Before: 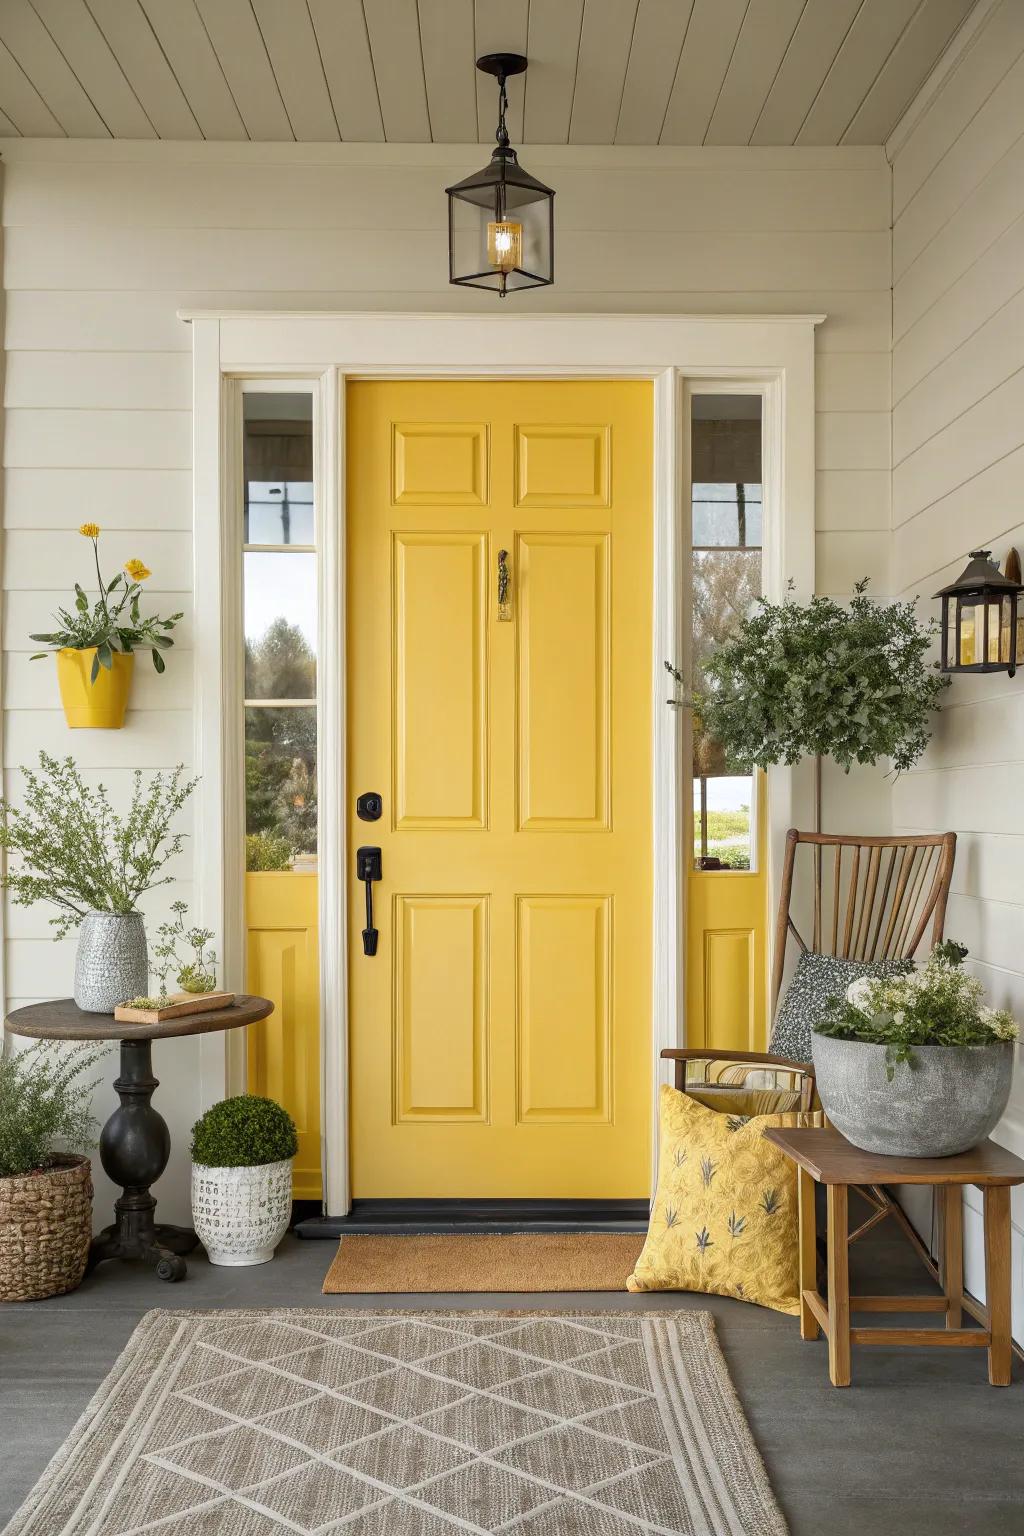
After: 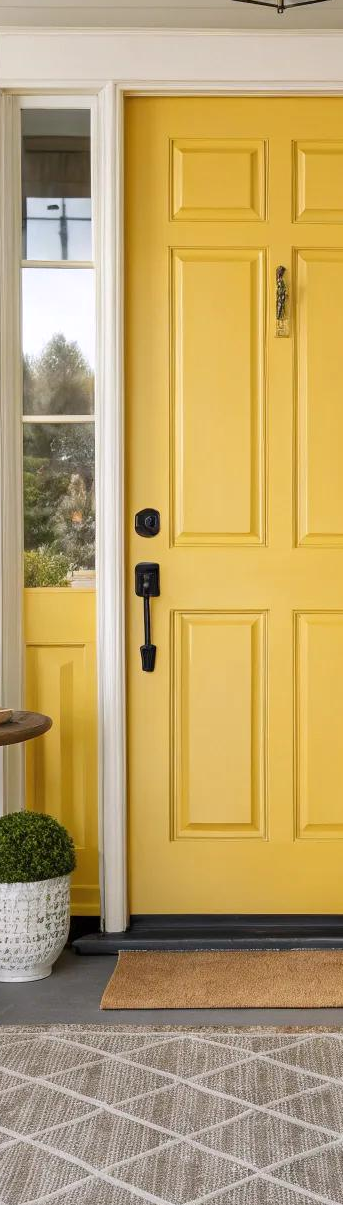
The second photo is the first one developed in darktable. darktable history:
white balance: red 1.009, blue 1.027
crop and rotate: left 21.77%, top 18.528%, right 44.676%, bottom 2.997%
